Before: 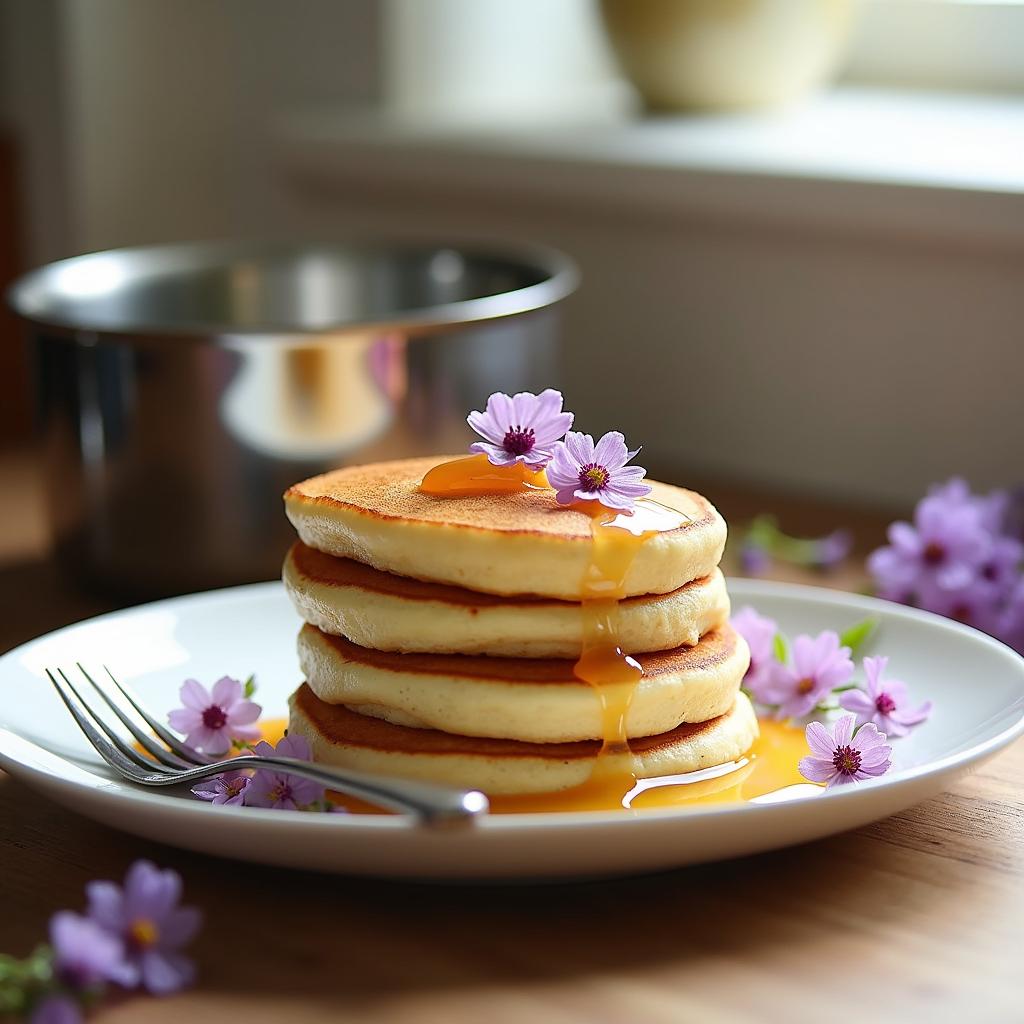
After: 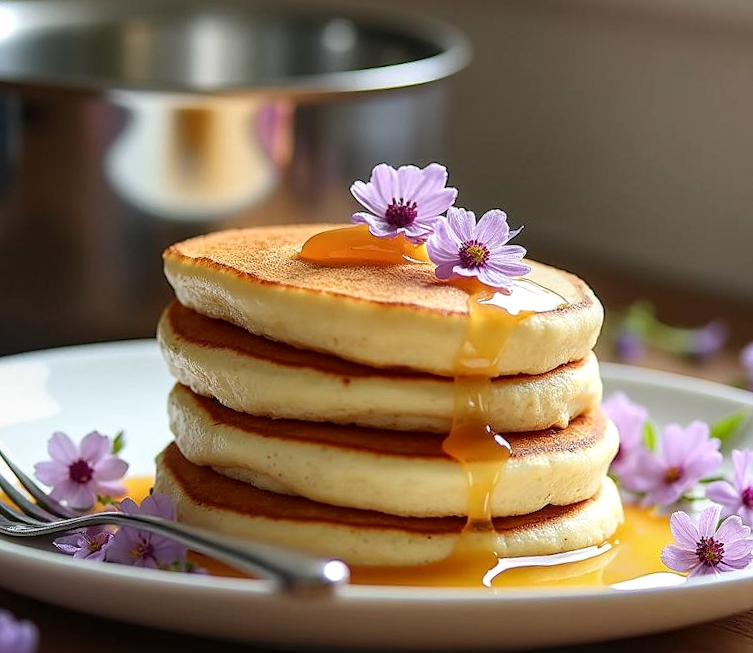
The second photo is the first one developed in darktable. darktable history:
local contrast: detail 130%
crop and rotate: angle -3.37°, left 9.79%, top 20.73%, right 12.42%, bottom 11.82%
